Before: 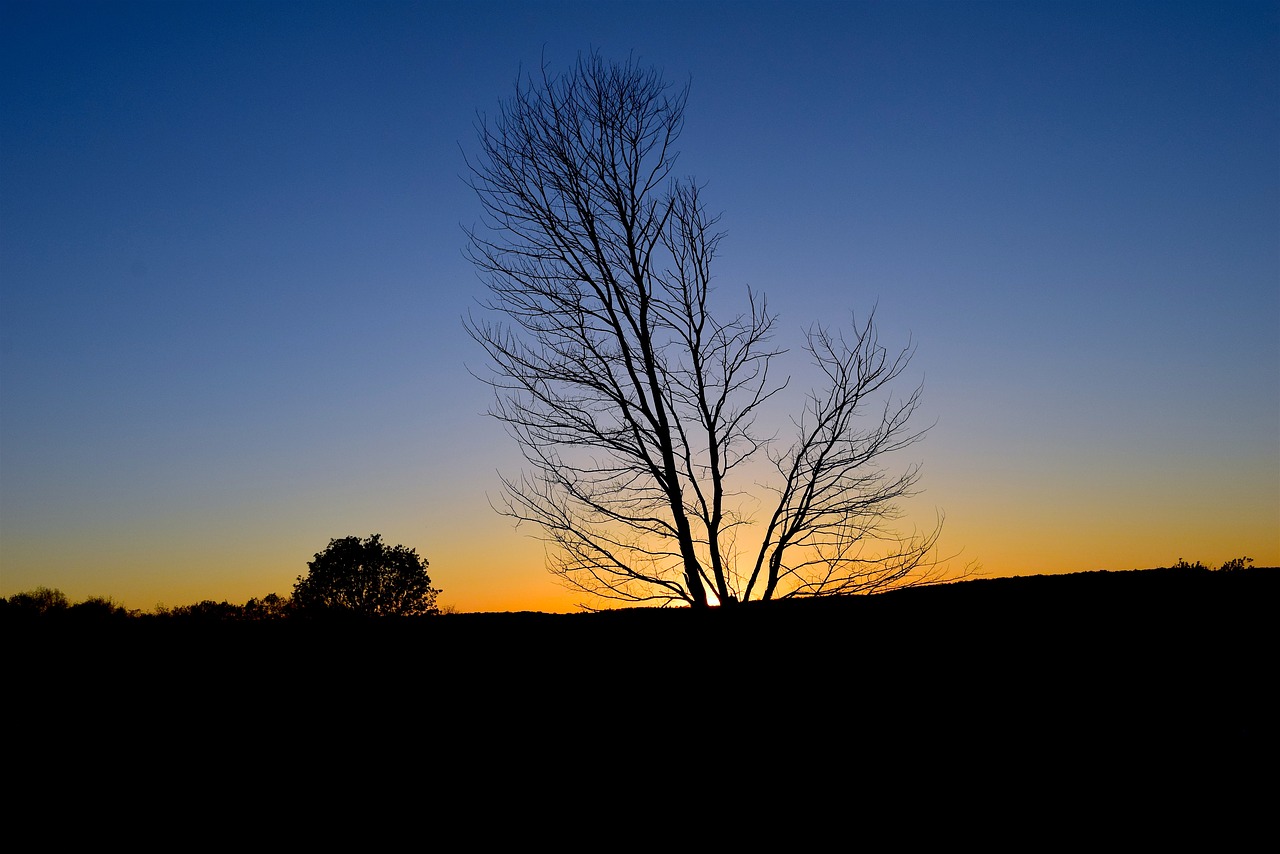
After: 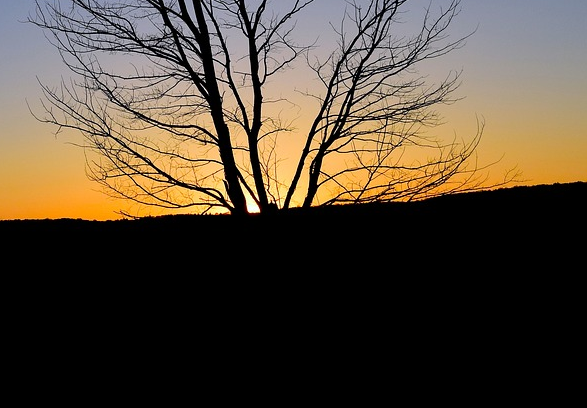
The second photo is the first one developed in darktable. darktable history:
crop: left 35.963%, top 46.124%, right 18.149%, bottom 6.034%
